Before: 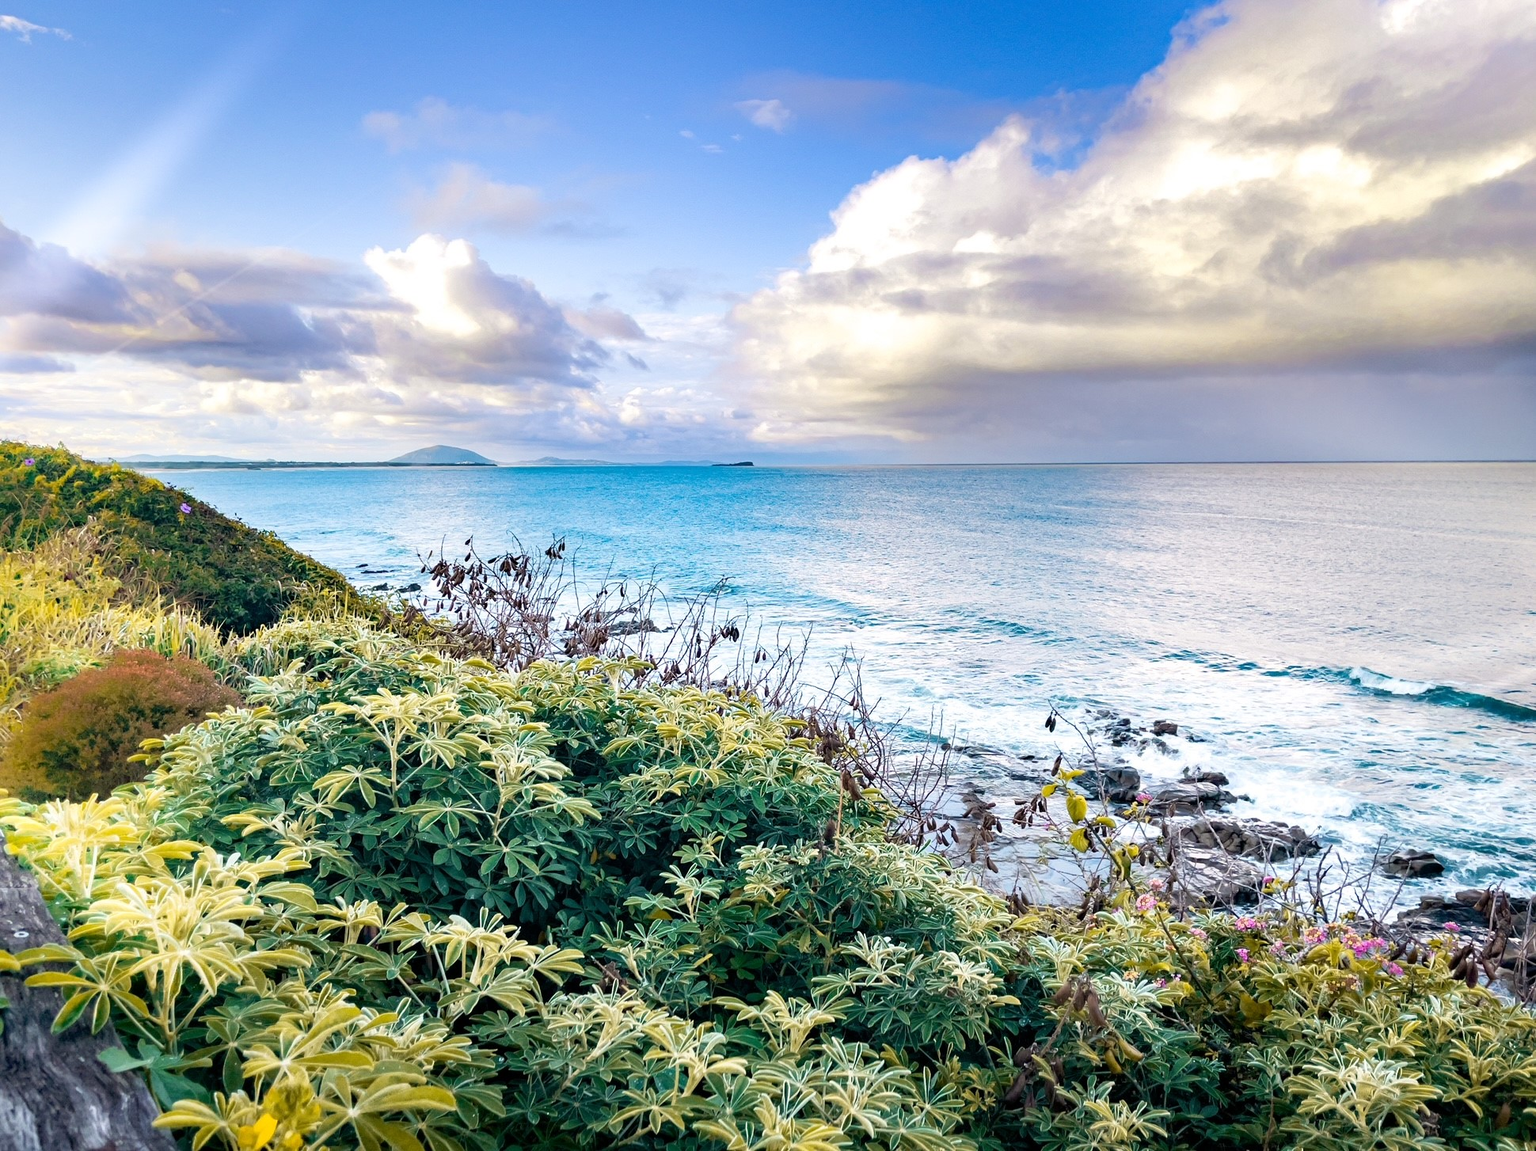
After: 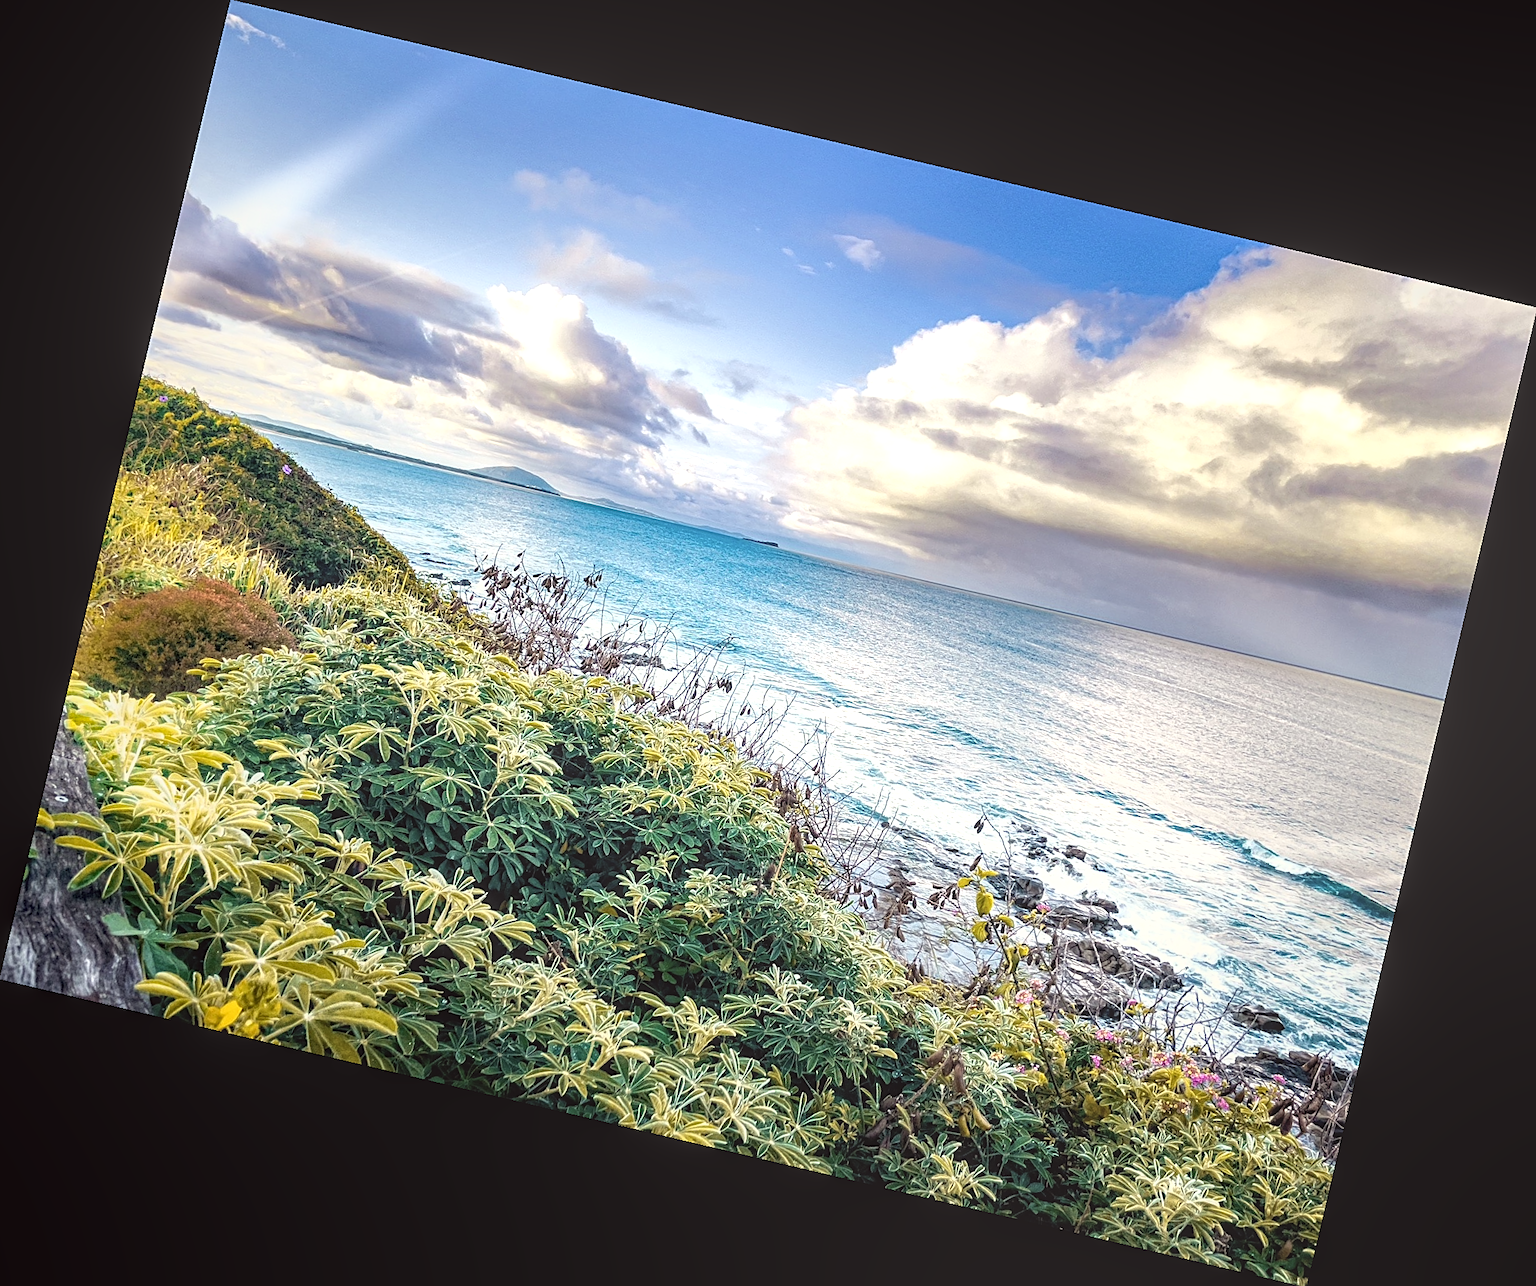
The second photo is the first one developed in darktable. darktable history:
sharpen: on, module defaults
color contrast: green-magenta contrast 0.84, blue-yellow contrast 0.86
local contrast: highlights 66%, shadows 33%, detail 166%, midtone range 0.2
tone equalizer: -8 EV -0.417 EV, -7 EV -0.389 EV, -6 EV -0.333 EV, -5 EV -0.222 EV, -3 EV 0.222 EV, -2 EV 0.333 EV, -1 EV 0.389 EV, +0 EV 0.417 EV, edges refinement/feathering 500, mask exposure compensation -1.57 EV, preserve details no
white balance: red 1.009, blue 0.985
color correction: highlights a* -0.95, highlights b* 4.5, shadows a* 3.55
rotate and perspective: rotation 13.27°, automatic cropping off
